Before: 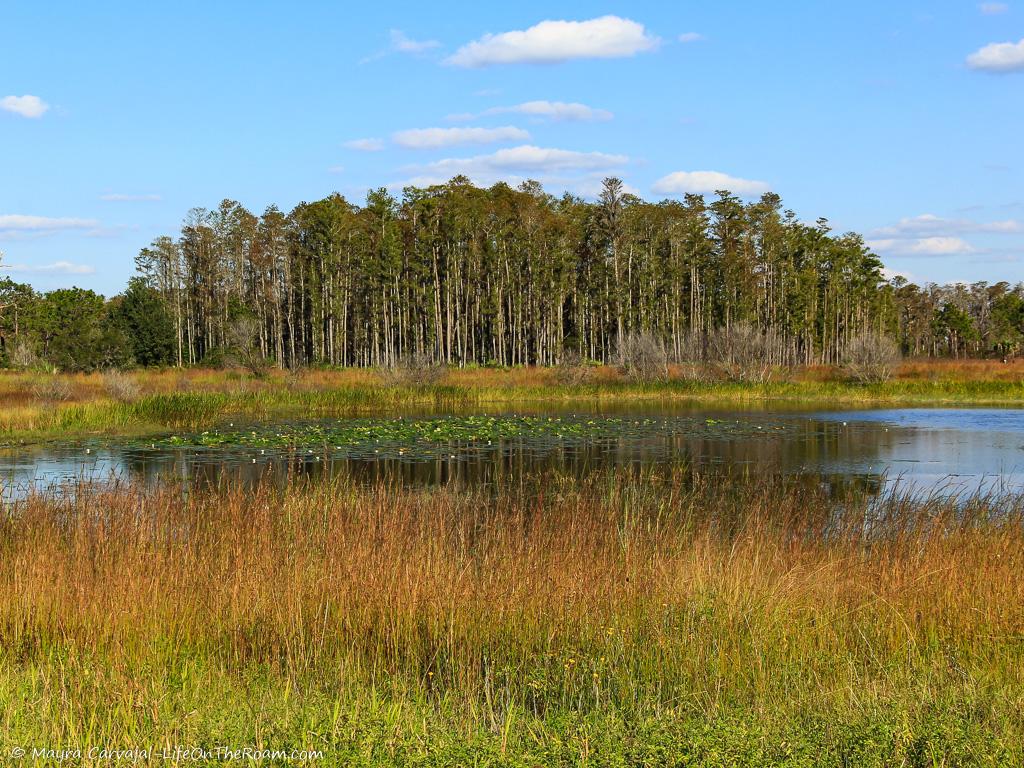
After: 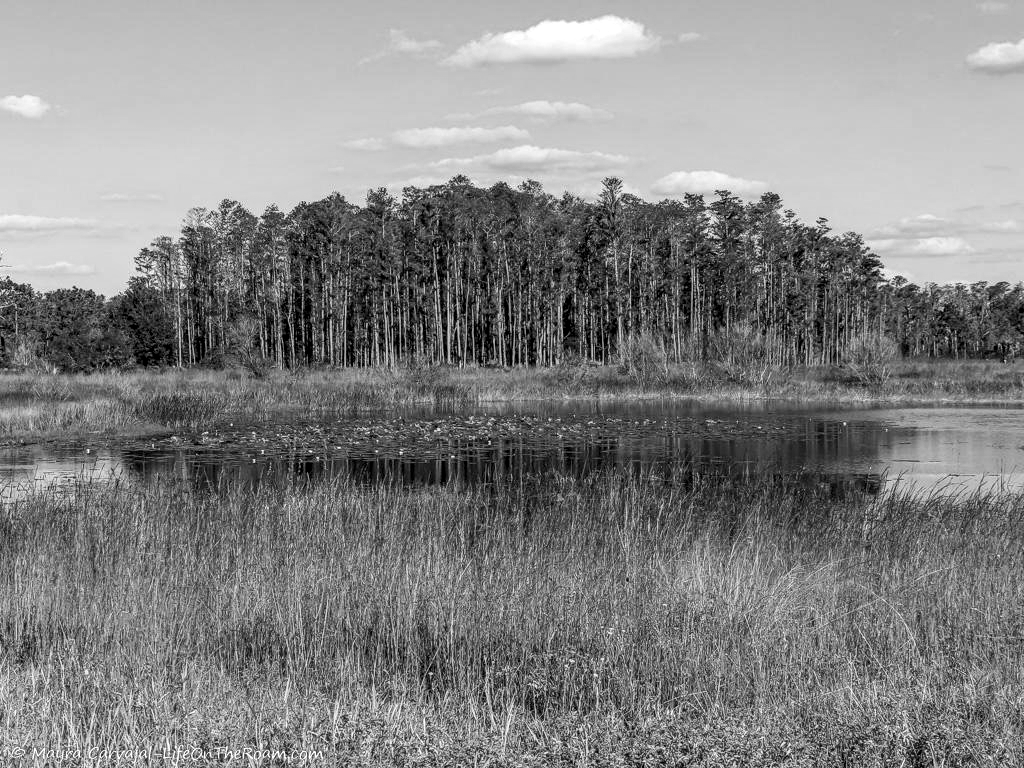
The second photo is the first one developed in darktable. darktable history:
monochrome: on, module defaults
local contrast: highlights 20%, detail 150%
